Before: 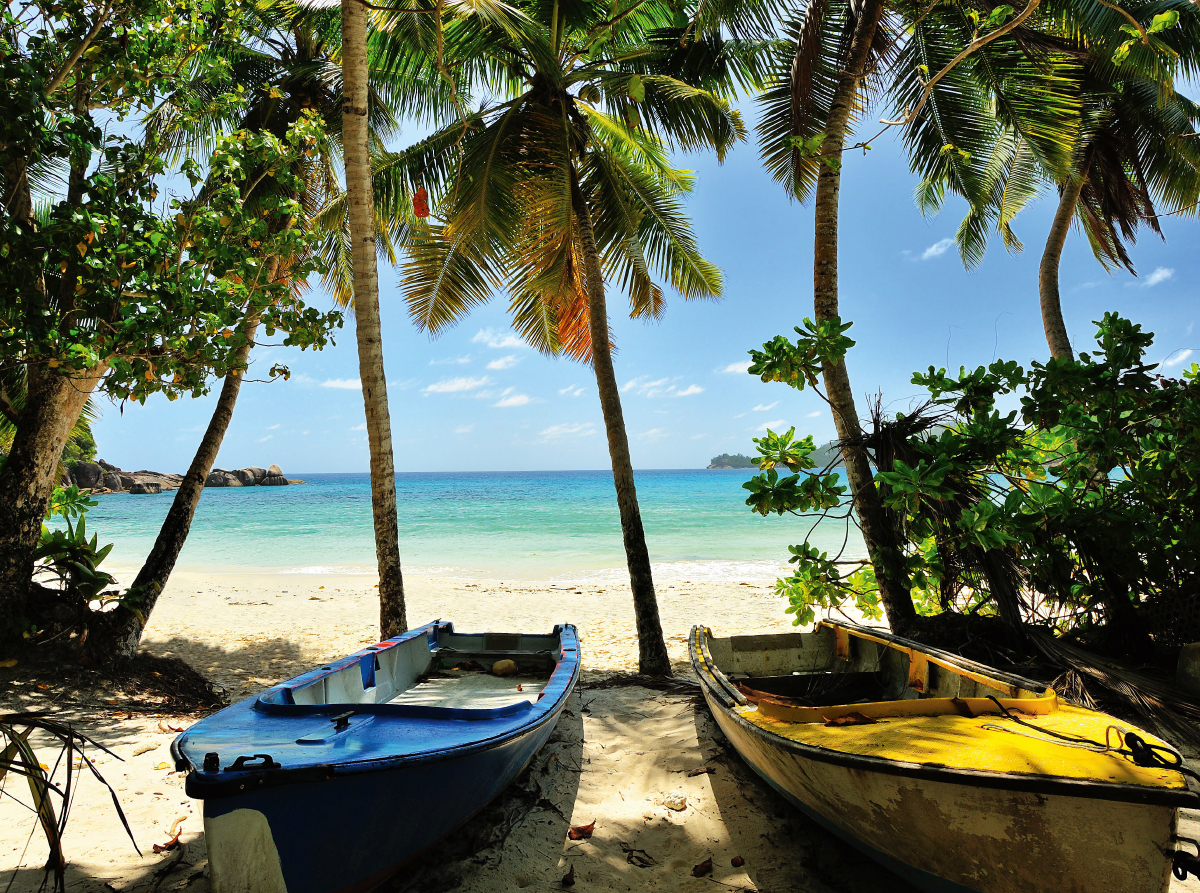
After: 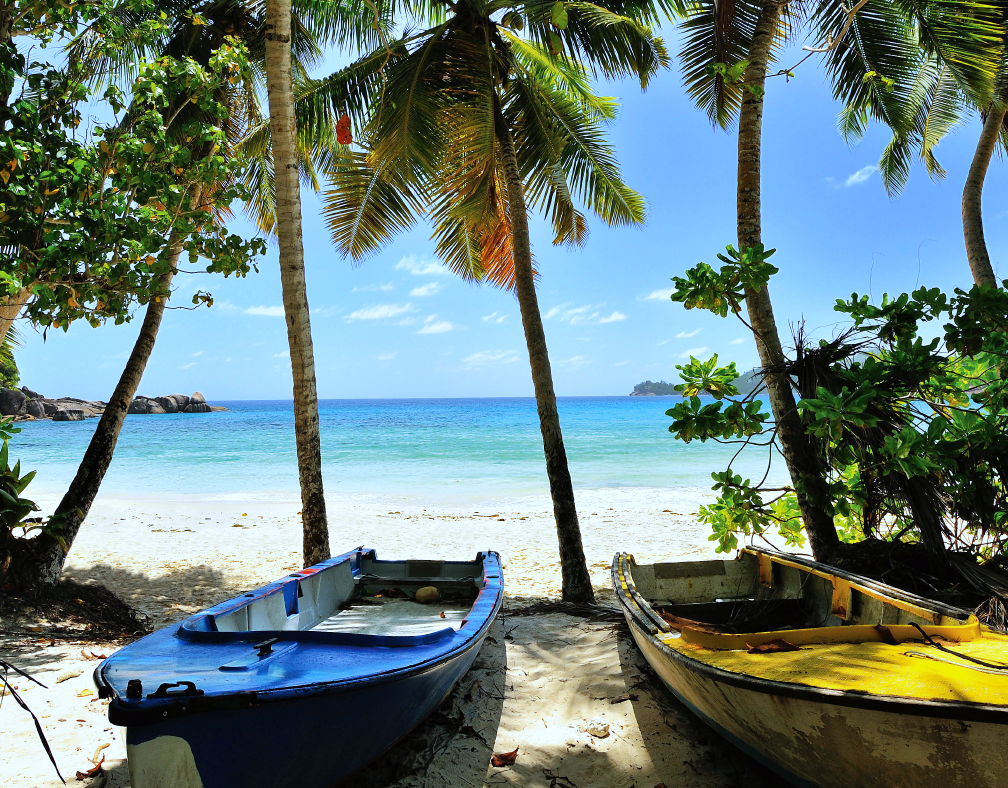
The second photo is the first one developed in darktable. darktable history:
crop: left 6.446%, top 8.188%, right 9.538%, bottom 3.548%
white balance: red 0.948, green 1.02, blue 1.176
